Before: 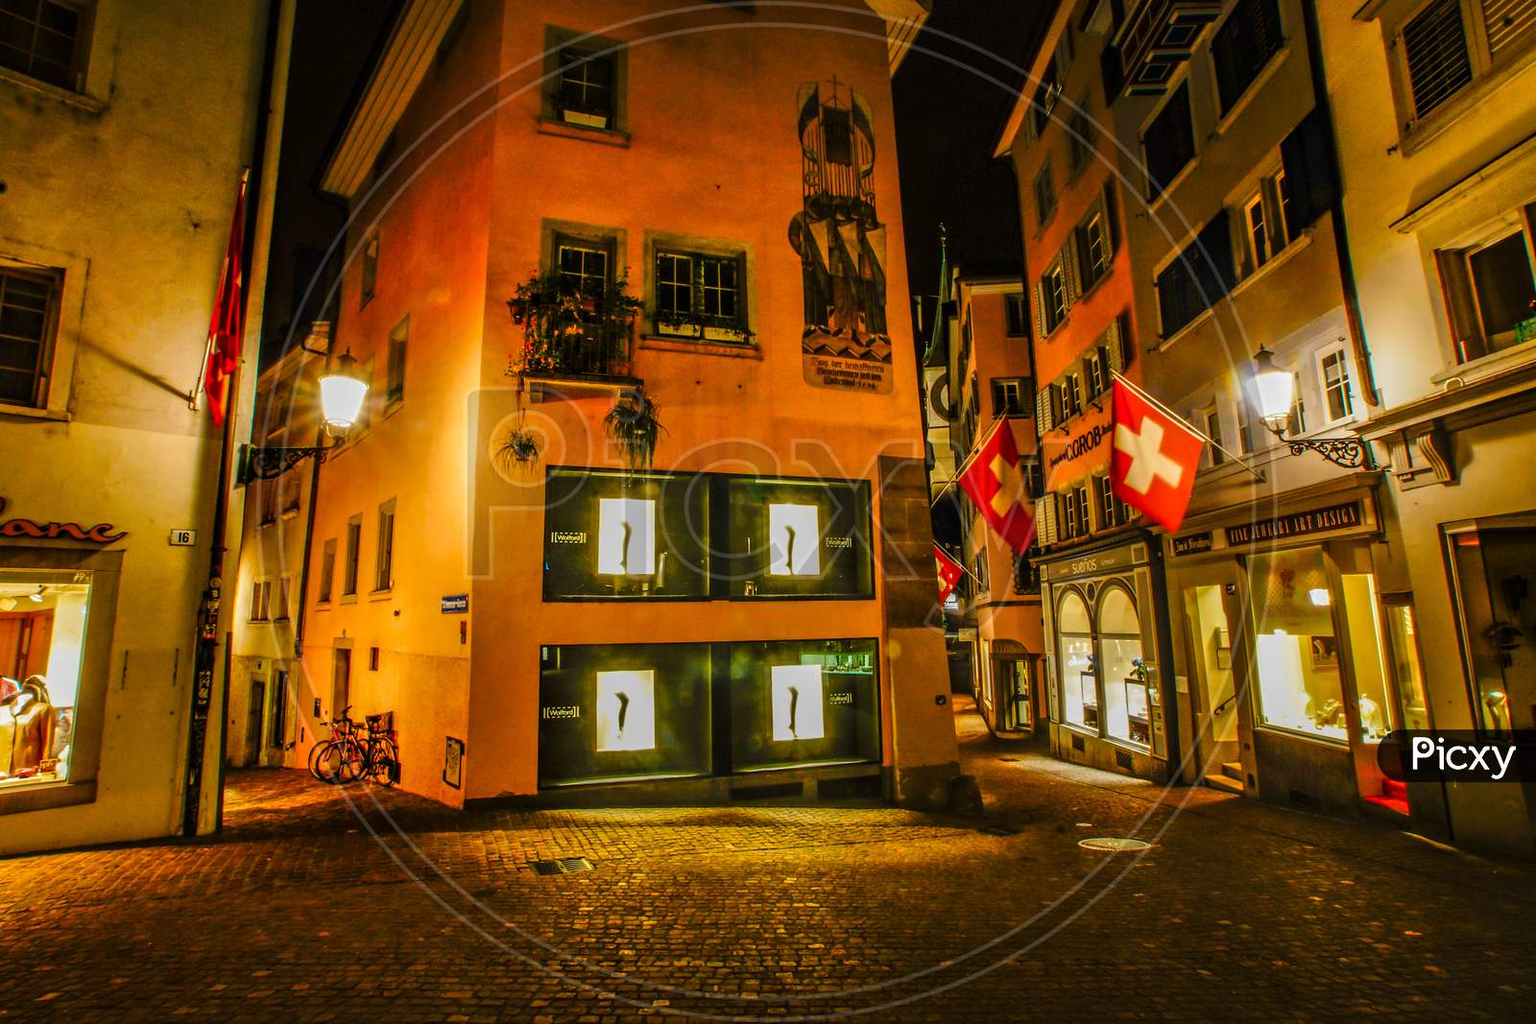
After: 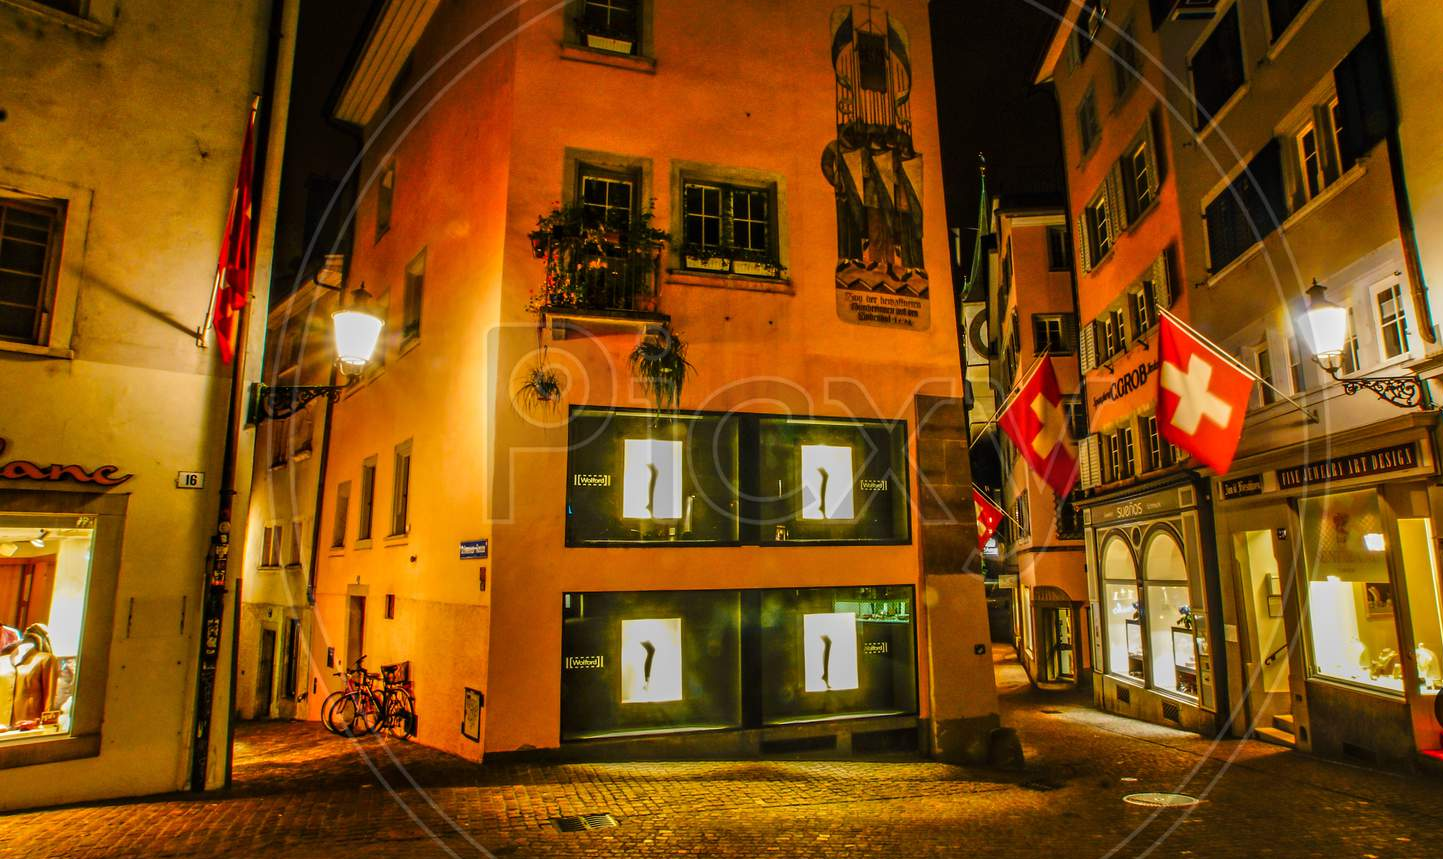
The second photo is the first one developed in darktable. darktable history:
crop: top 7.515%, right 9.803%, bottom 11.918%
tone equalizer: smoothing diameter 2.09%, edges refinement/feathering 16.15, mask exposure compensation -1.57 EV, filter diffusion 5
